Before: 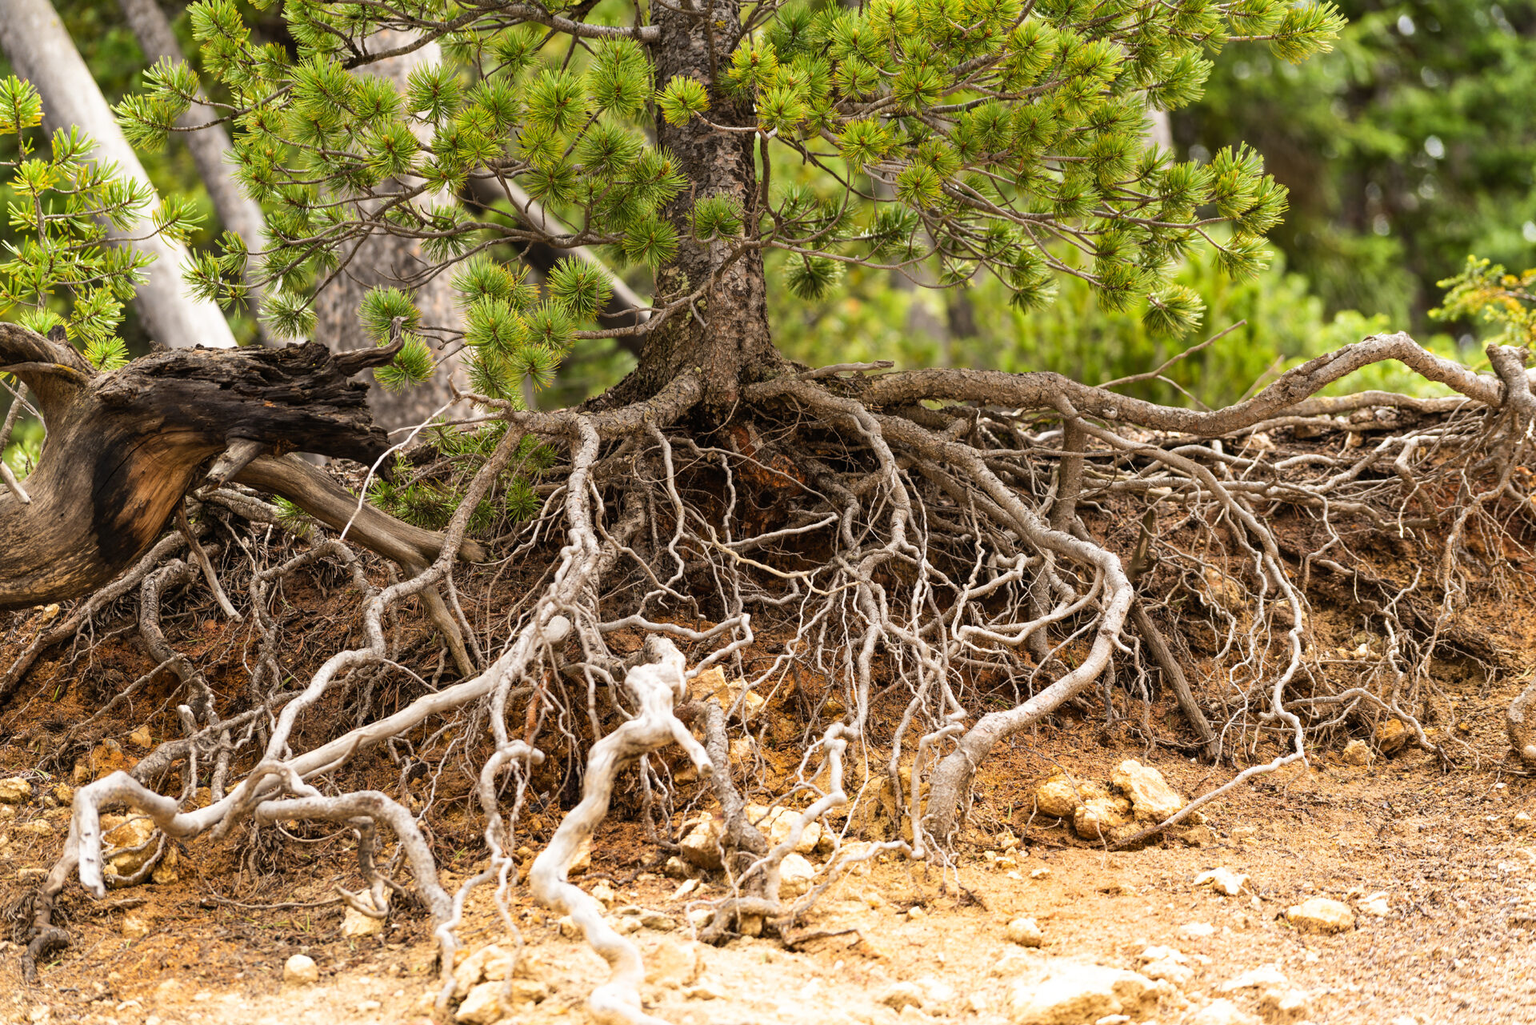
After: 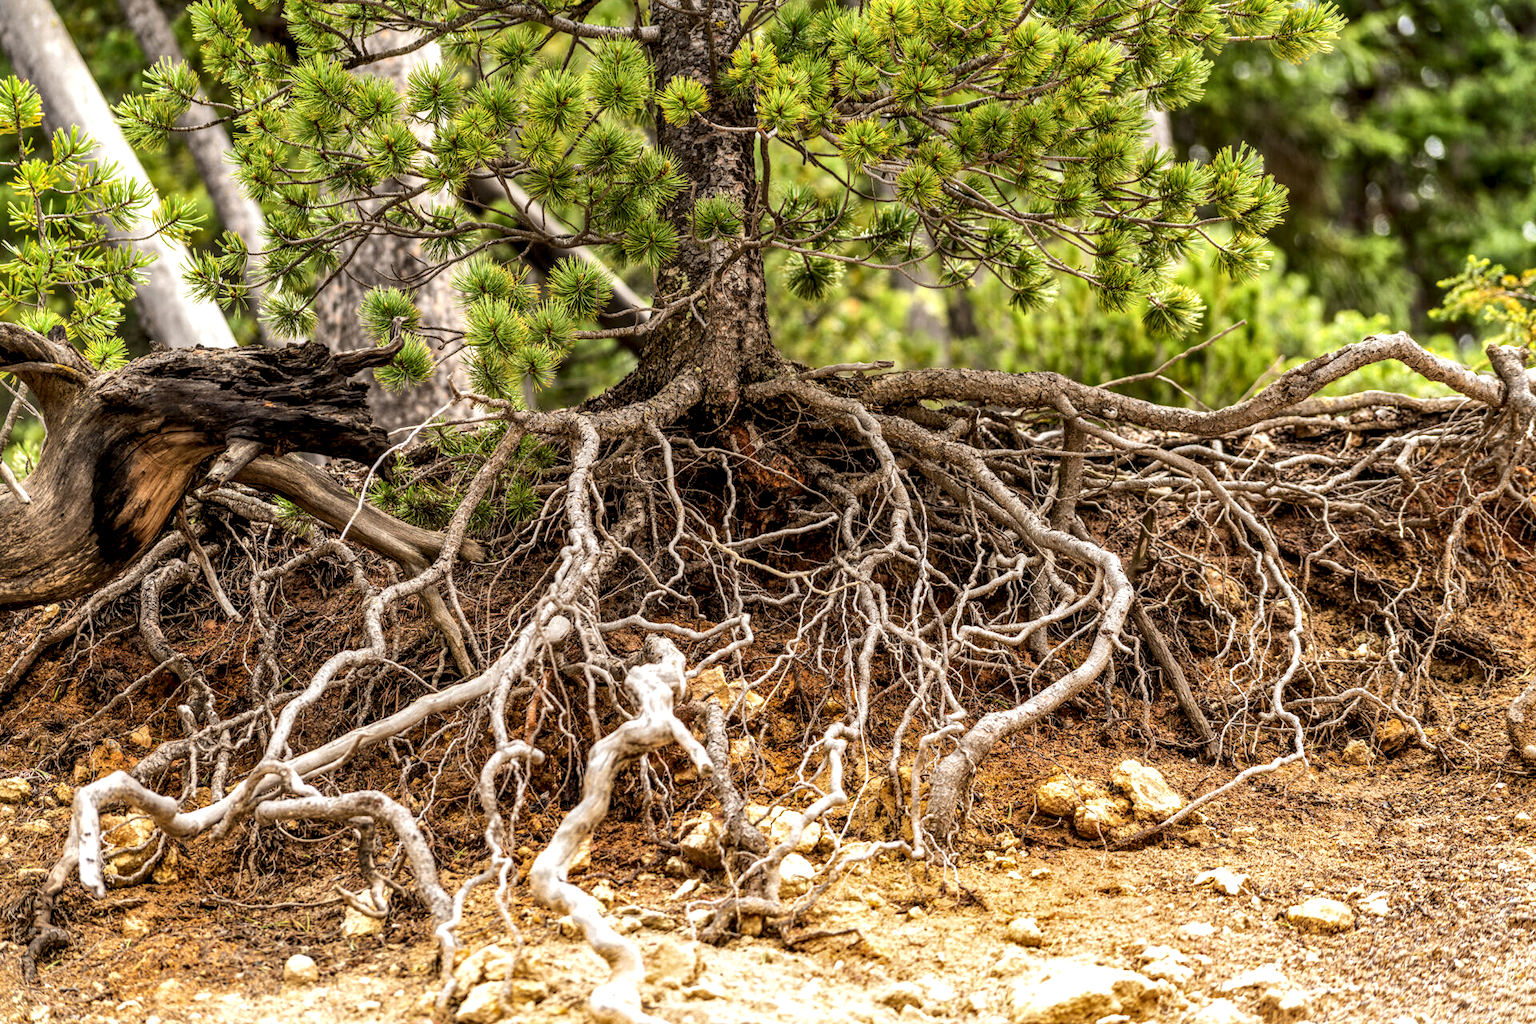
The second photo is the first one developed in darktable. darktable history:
shadows and highlights: on, module defaults
local contrast: highlights 0%, shadows 0%, detail 182%
